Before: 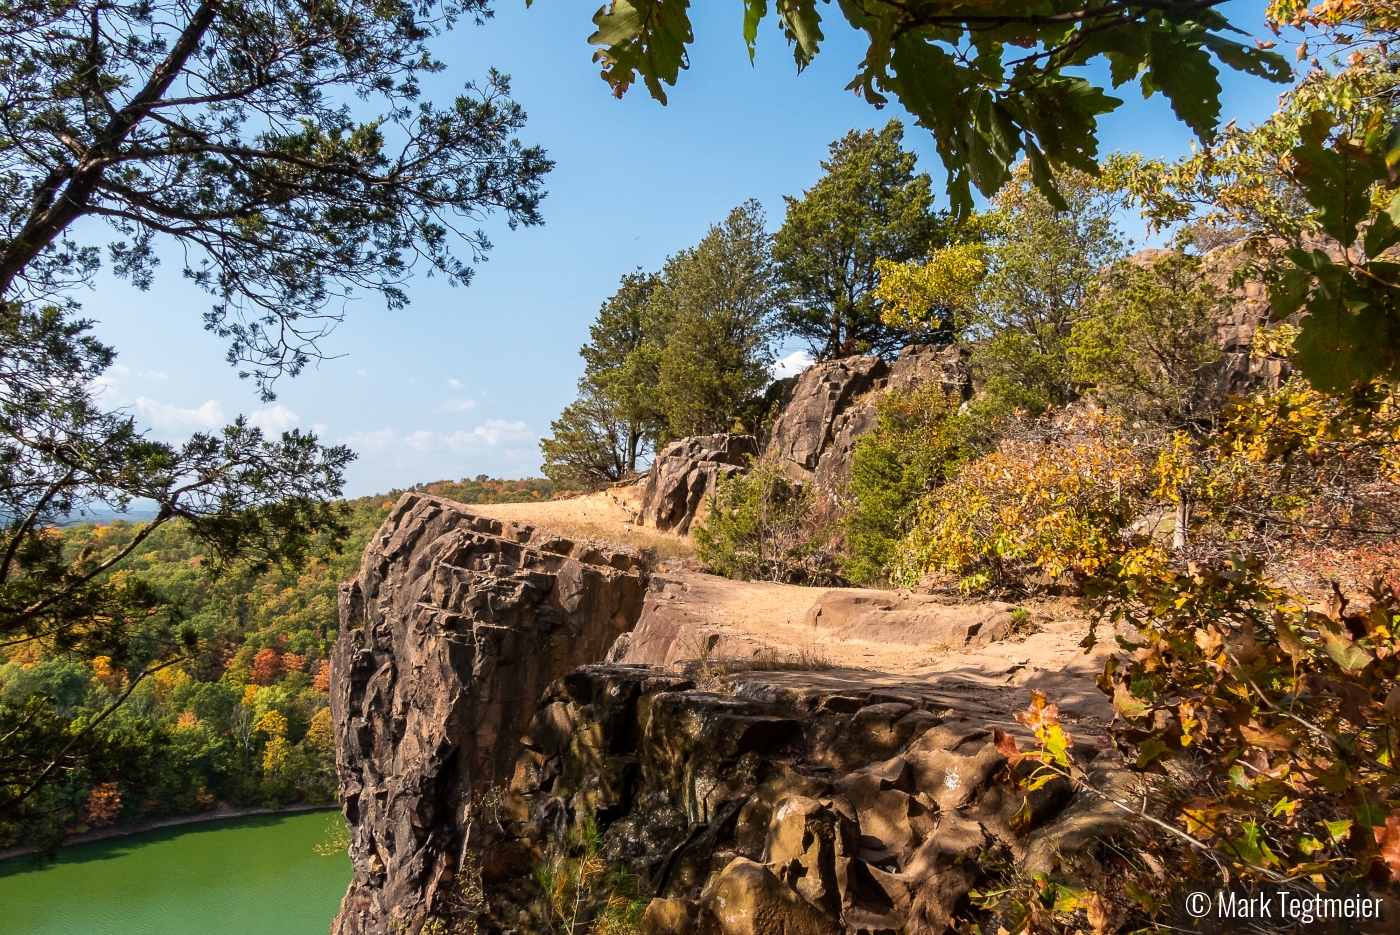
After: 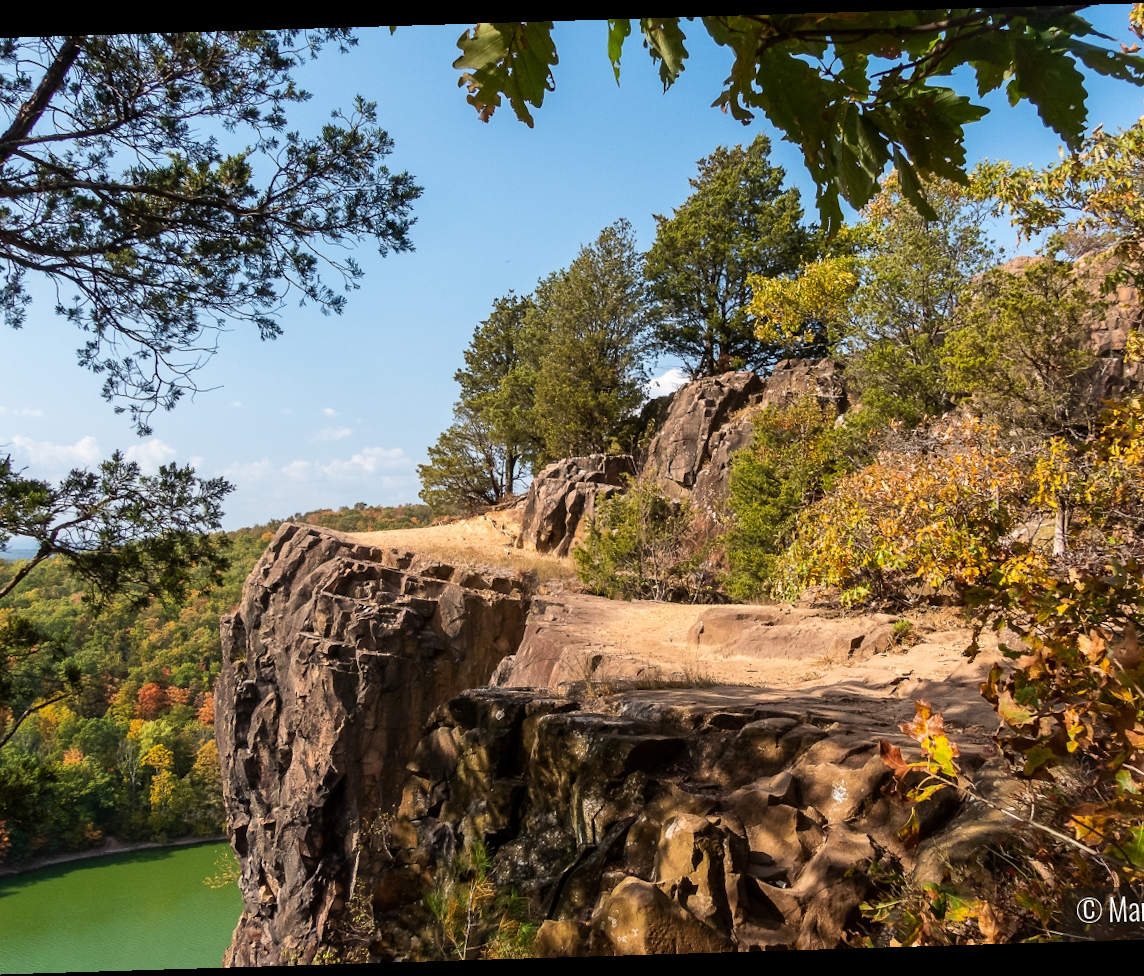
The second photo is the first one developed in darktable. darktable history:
rotate and perspective: rotation -1.75°, automatic cropping off
crop and rotate: left 9.597%, right 10.195%
